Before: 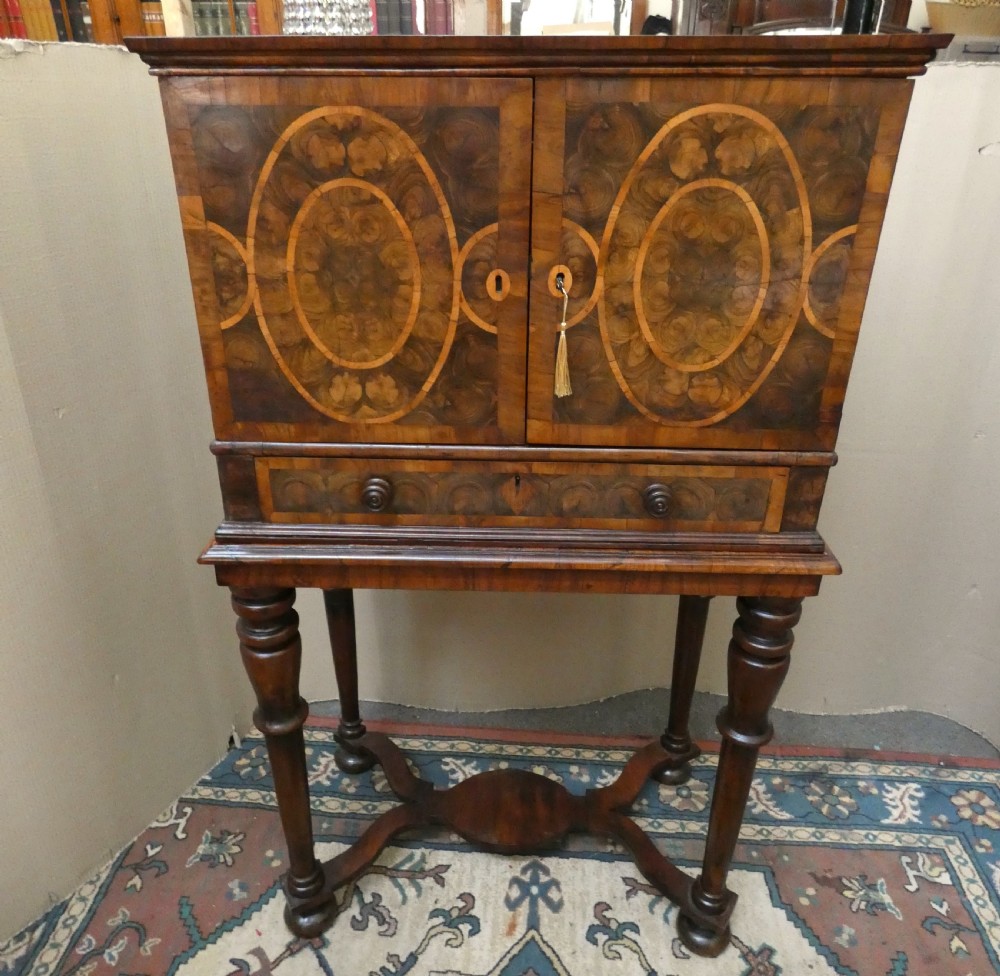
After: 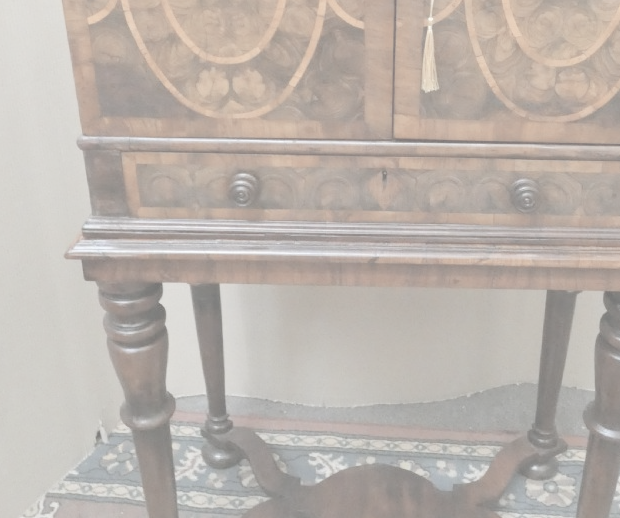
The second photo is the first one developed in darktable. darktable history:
contrast brightness saturation: contrast -0.32, brightness 0.75, saturation -0.78
crop: left 13.312%, top 31.28%, right 24.627%, bottom 15.582%
white balance: red 0.982, blue 1.018
exposure: exposure 0.785 EV, compensate highlight preservation false
